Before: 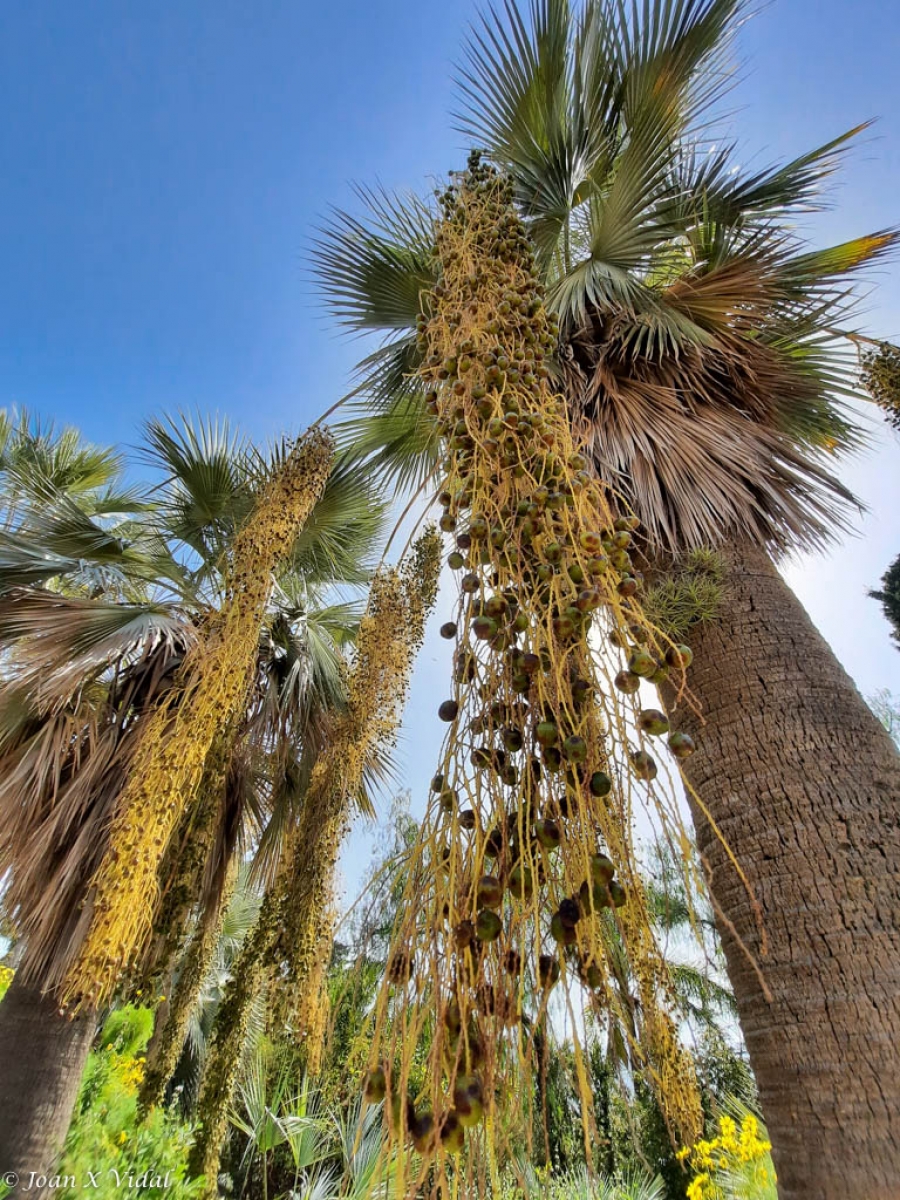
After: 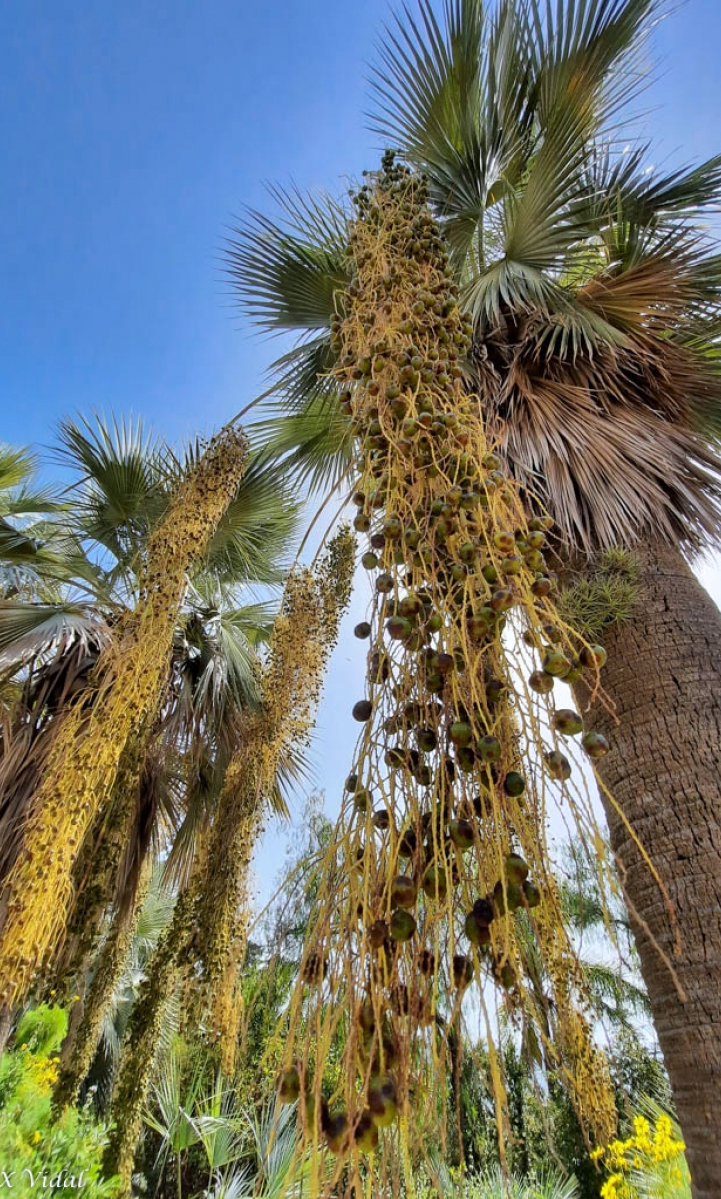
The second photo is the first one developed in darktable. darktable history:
crop and rotate: left 9.597%, right 10.195%
white balance: red 0.983, blue 1.036
